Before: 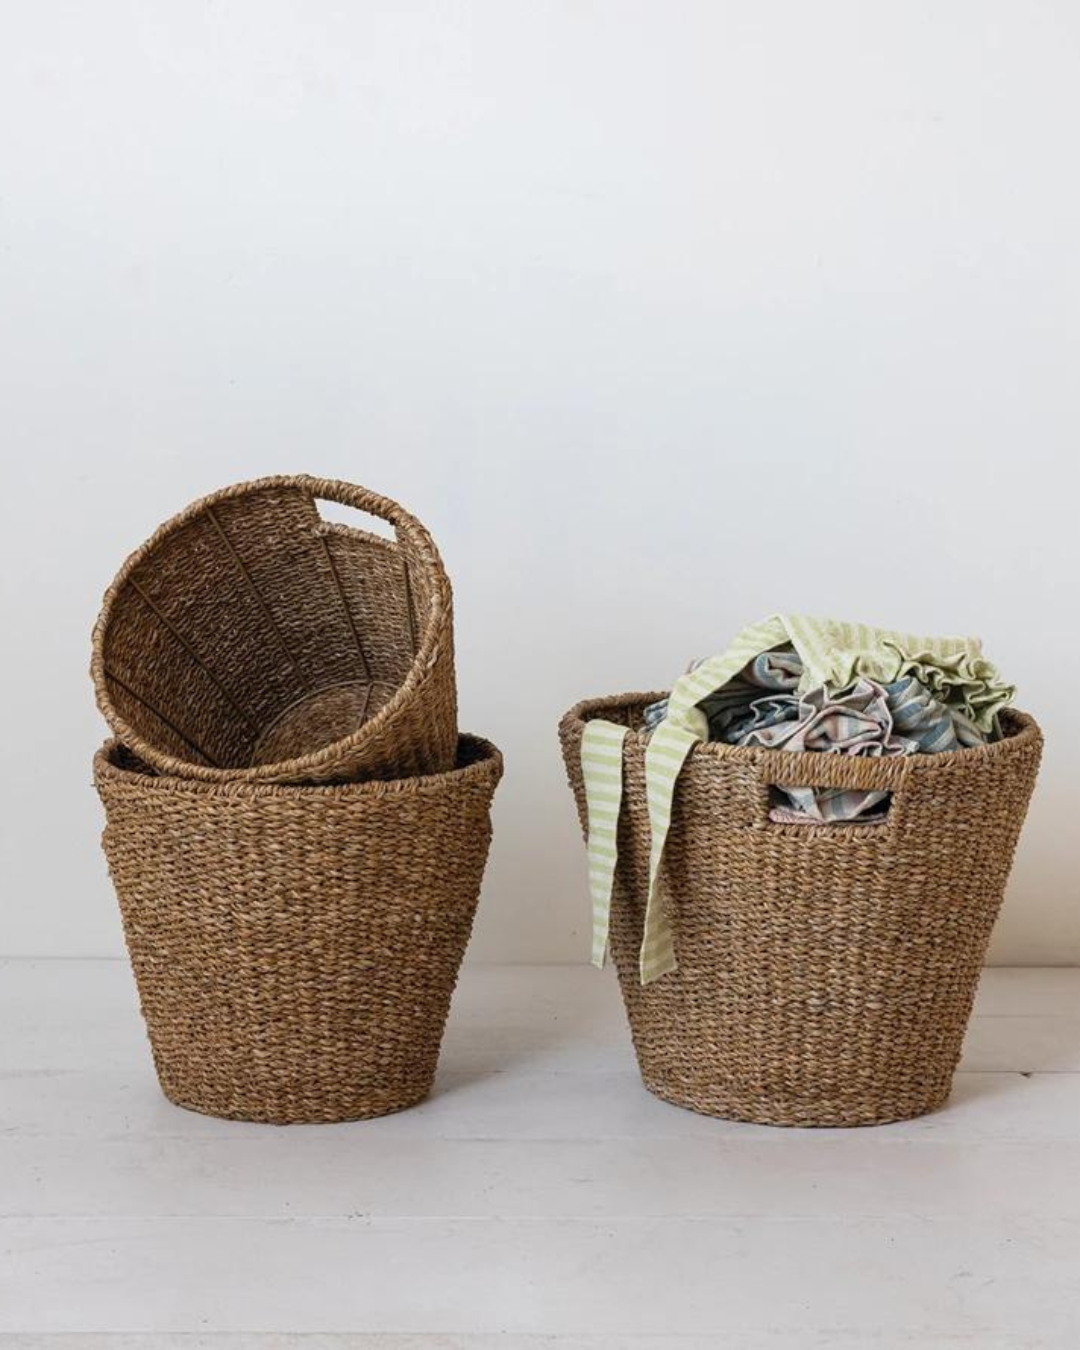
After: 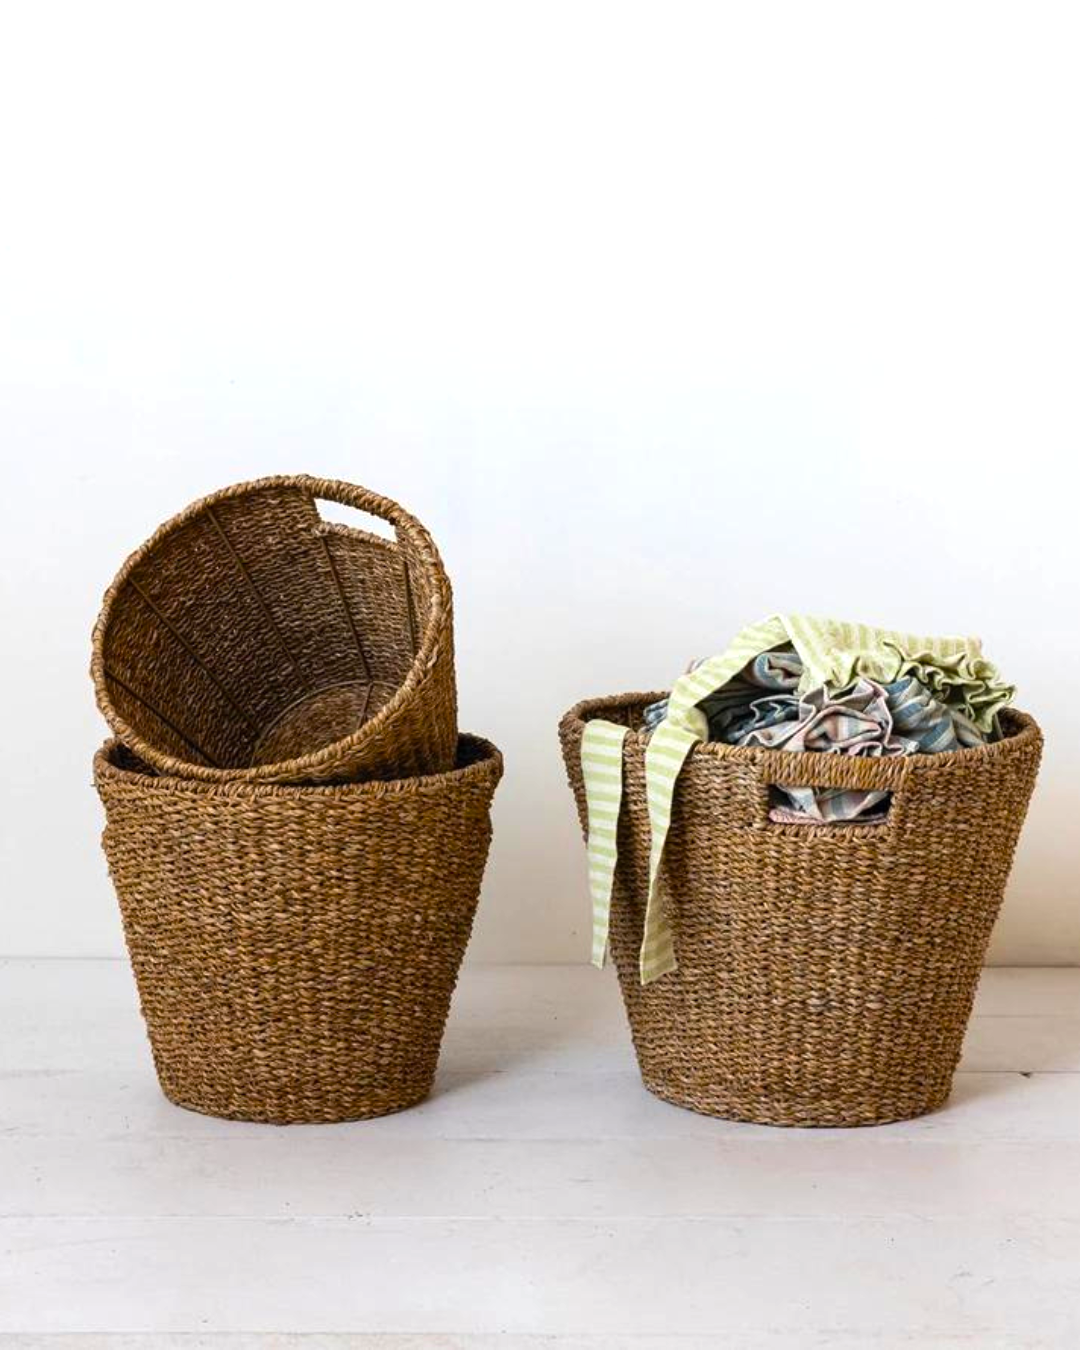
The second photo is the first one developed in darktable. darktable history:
color balance rgb: linear chroma grading › global chroma 15.396%, perceptual saturation grading › global saturation 10.095%, perceptual brilliance grading › global brilliance -4.903%, perceptual brilliance grading › highlights 25.203%, perceptual brilliance grading › mid-tones 7.003%, perceptual brilliance grading › shadows -4.788%, saturation formula JzAzBz (2021)
